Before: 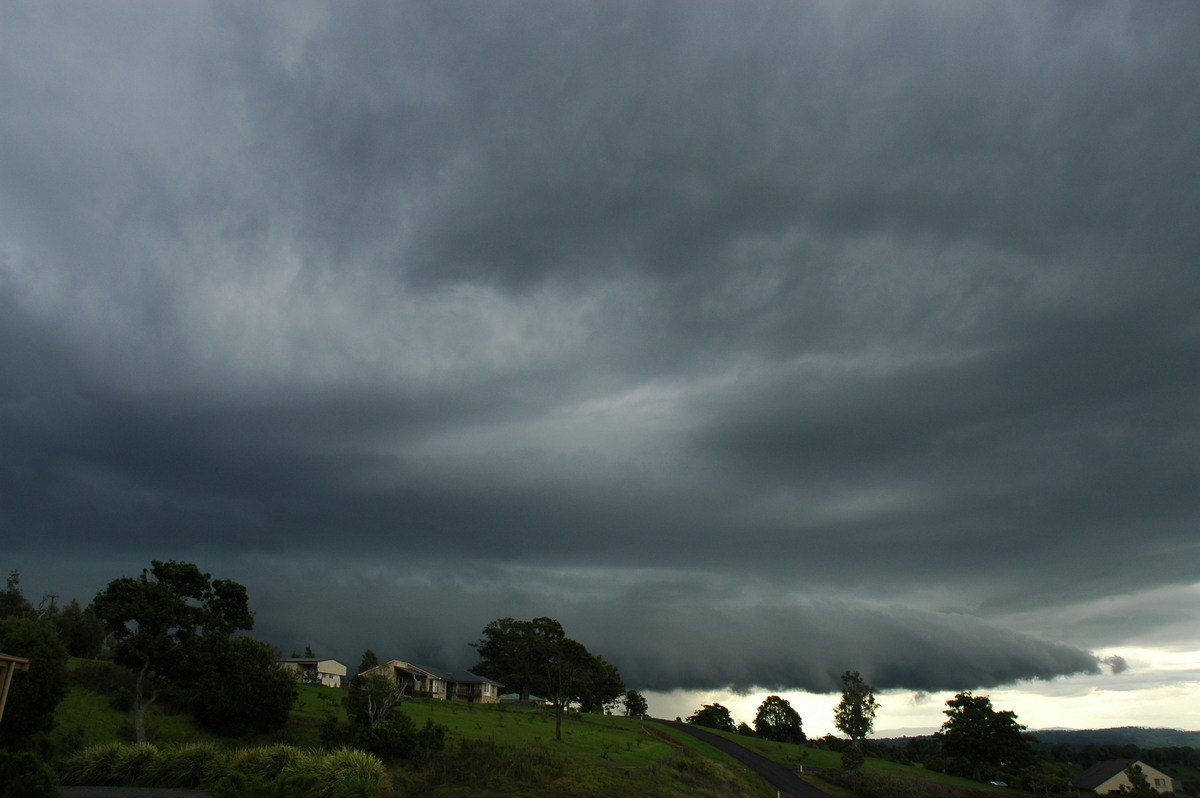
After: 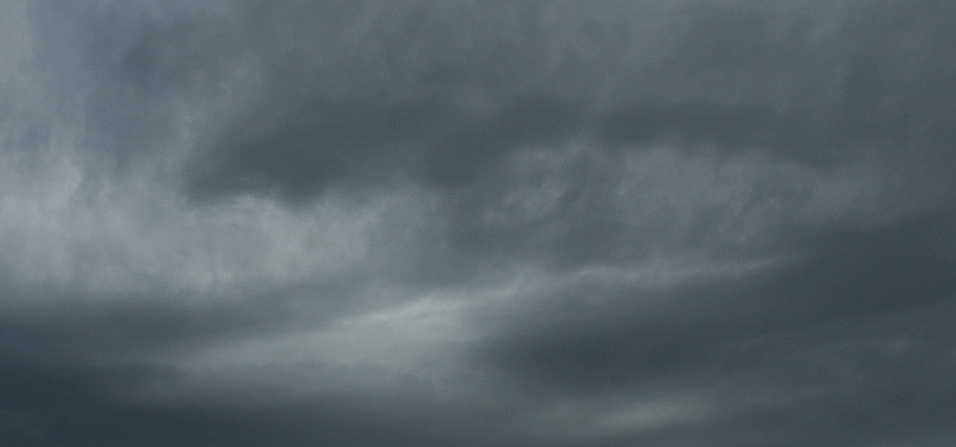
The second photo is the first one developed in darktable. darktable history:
crop: left 18.254%, top 11.112%, right 2.072%, bottom 32.795%
local contrast: mode bilateral grid, contrast 20, coarseness 50, detail 119%, midtone range 0.2
sharpen: on, module defaults
